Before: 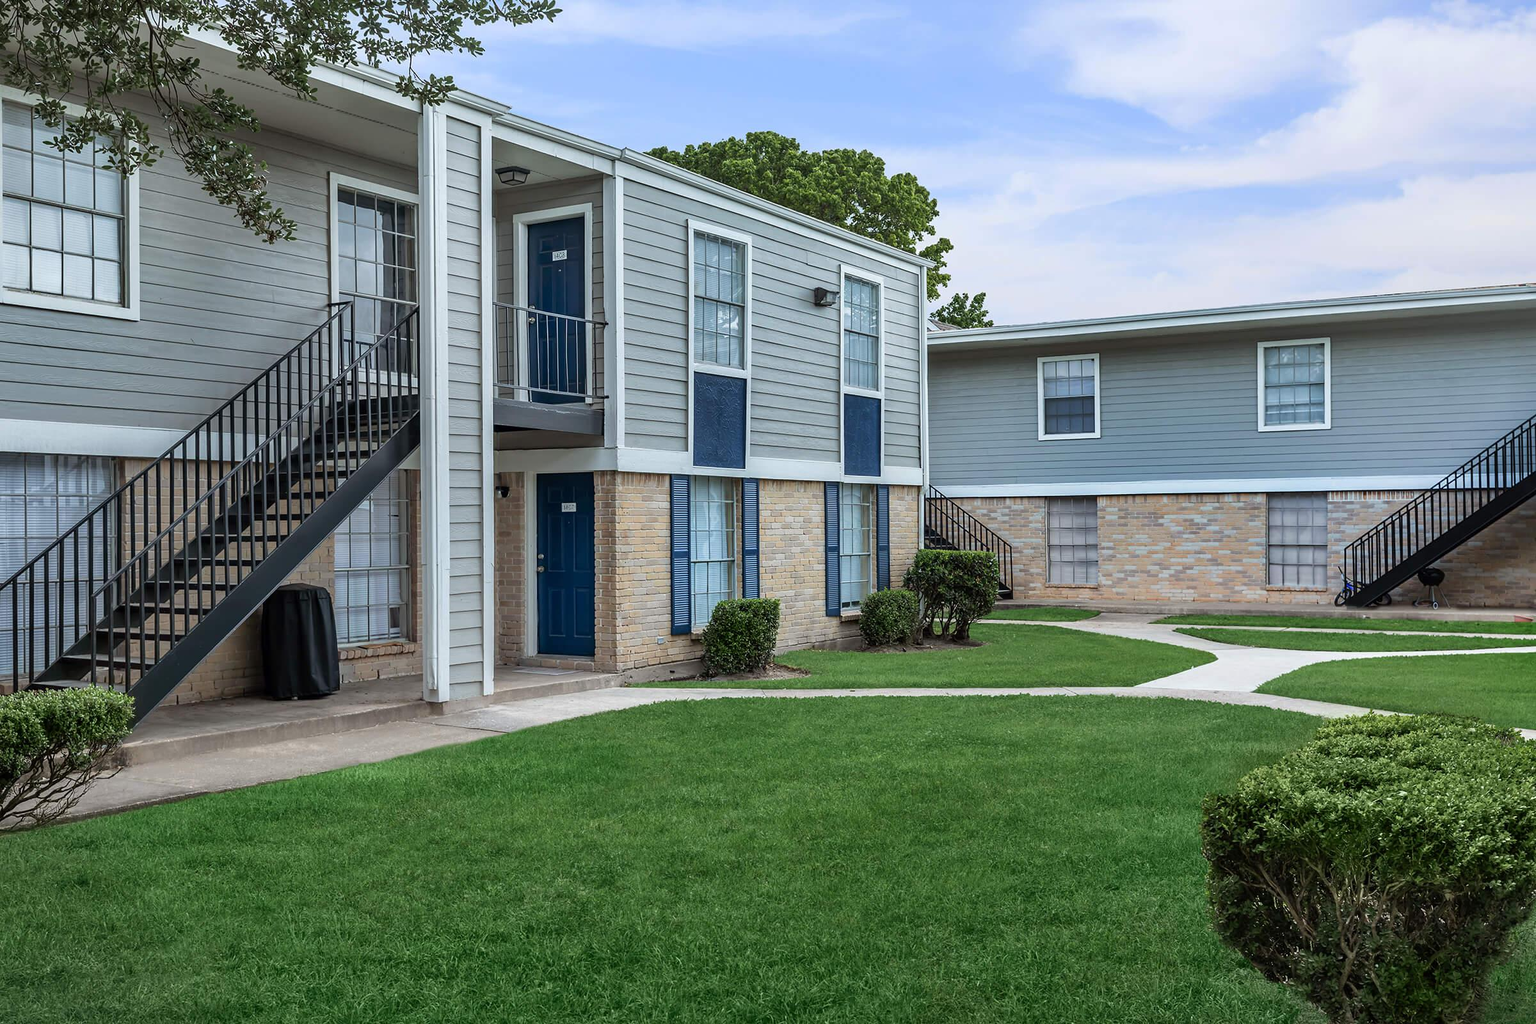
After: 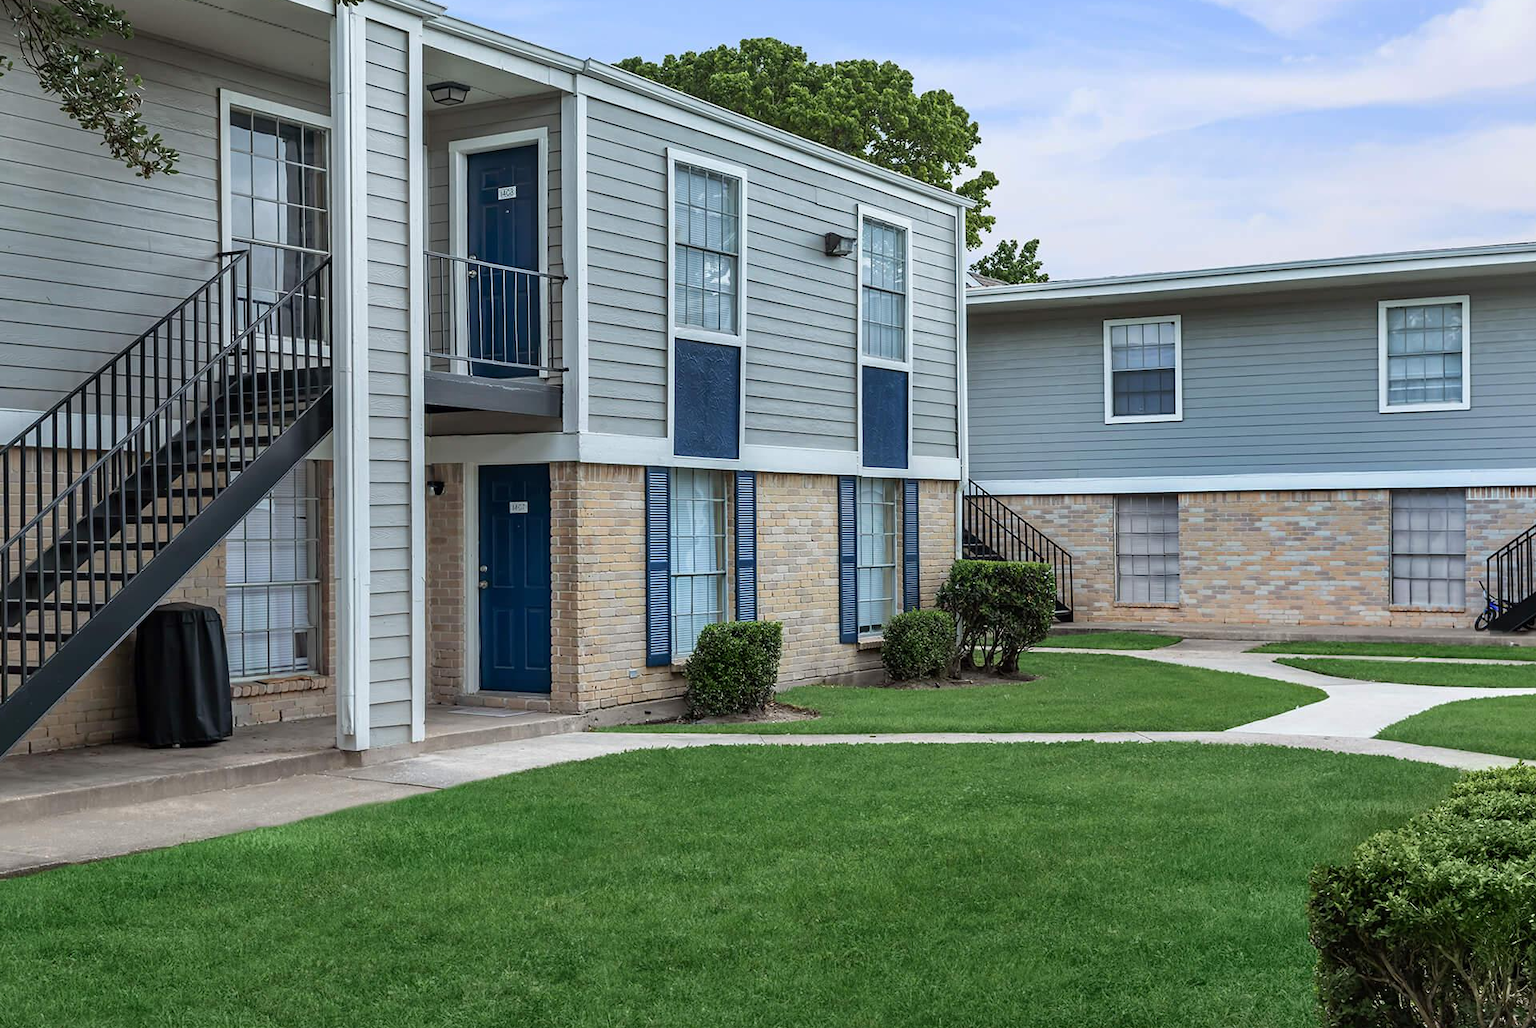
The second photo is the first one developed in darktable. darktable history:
crop and rotate: left 10.032%, top 9.906%, right 9.875%, bottom 9.63%
